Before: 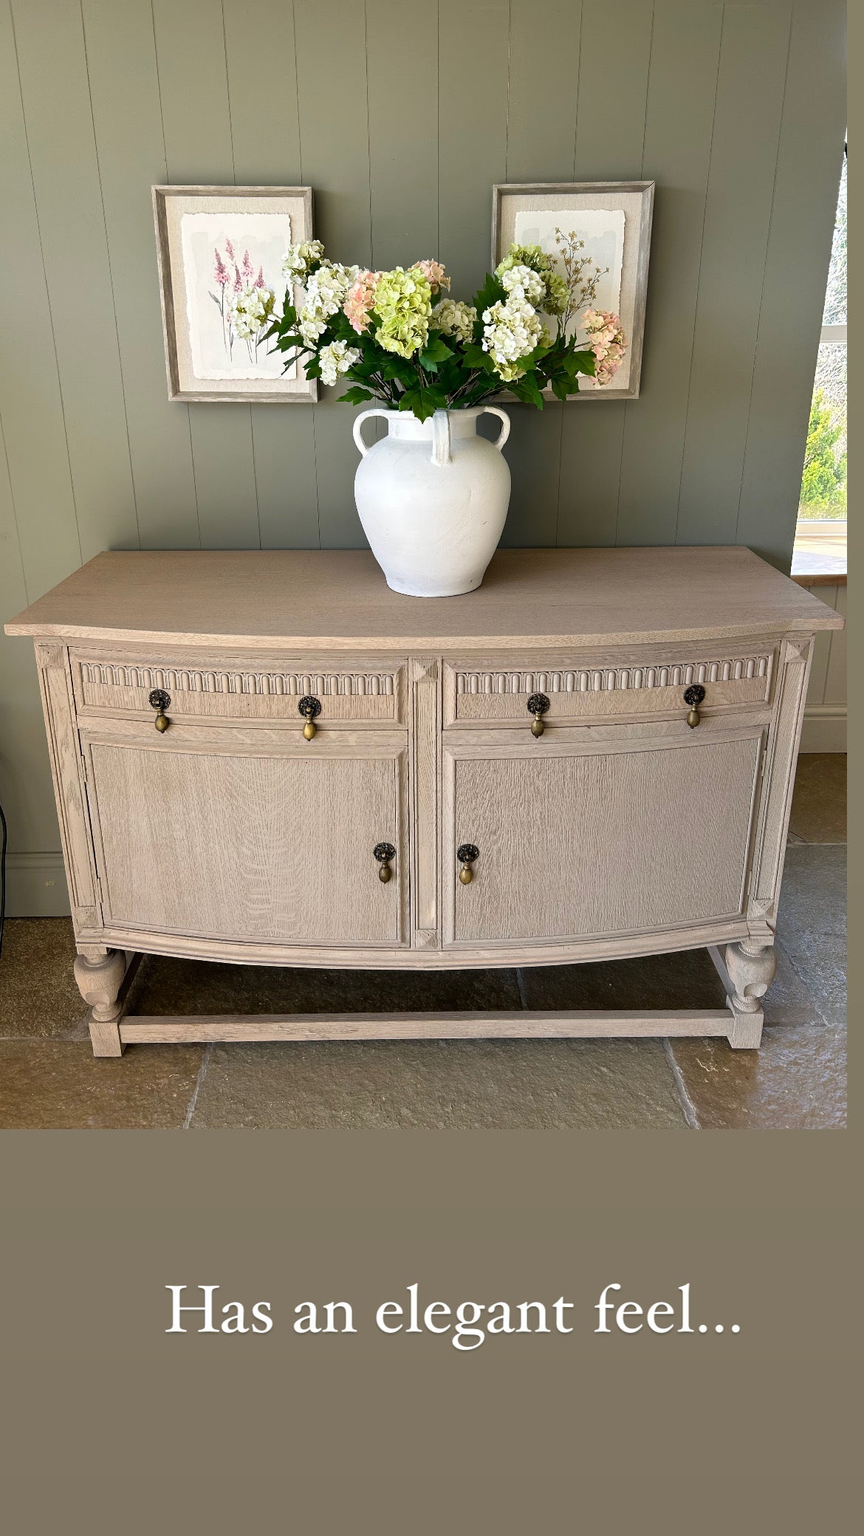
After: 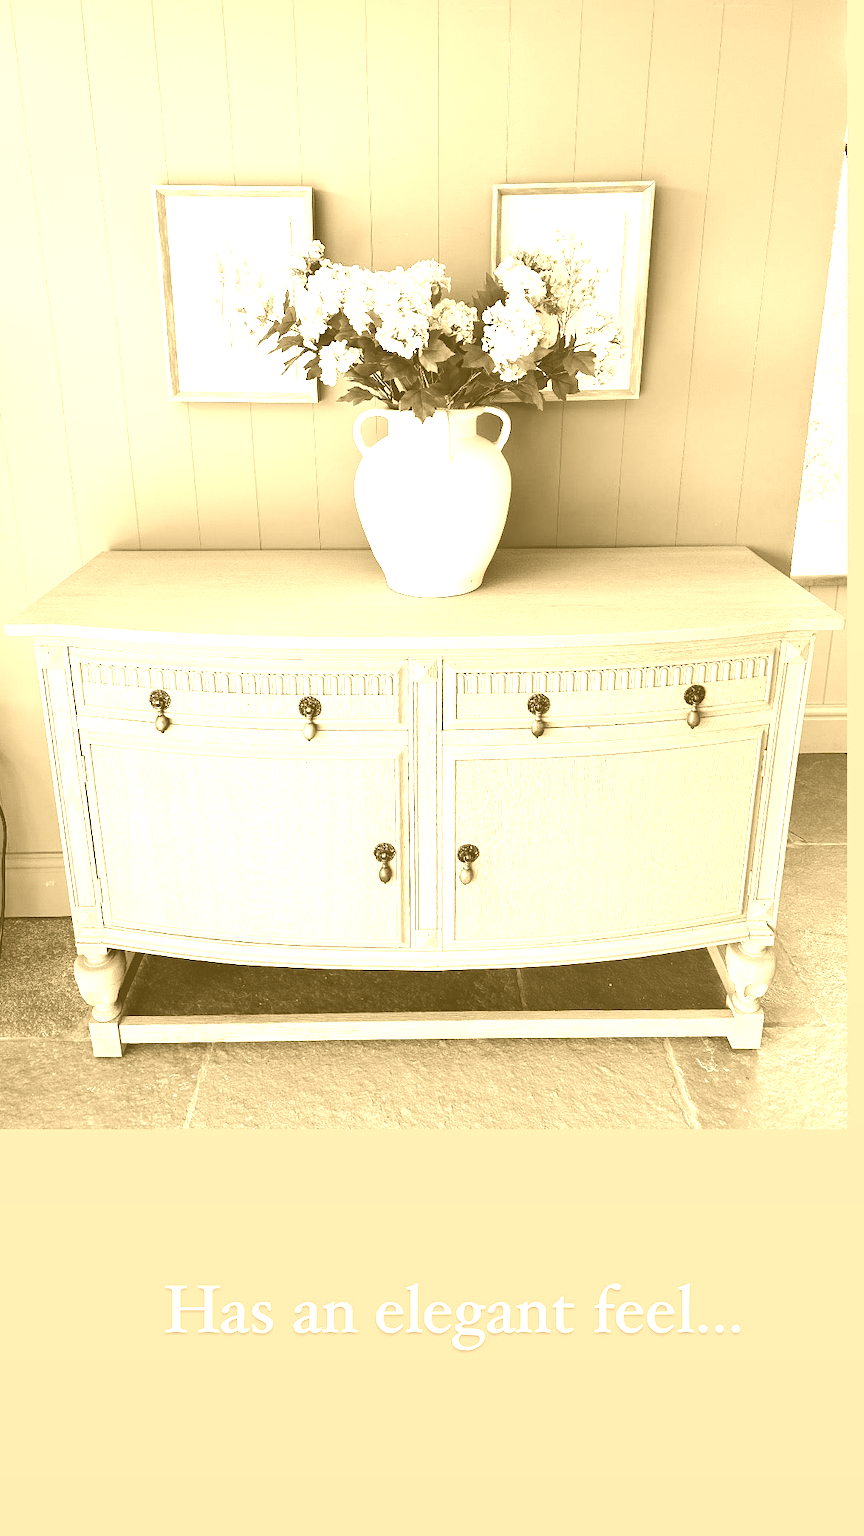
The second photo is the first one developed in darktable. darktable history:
colorize: hue 36°, source mix 100%
base curve: curves: ch0 [(0, 0) (0.028, 0.03) (0.121, 0.232) (0.46, 0.748) (0.859, 0.968) (1, 1)]
